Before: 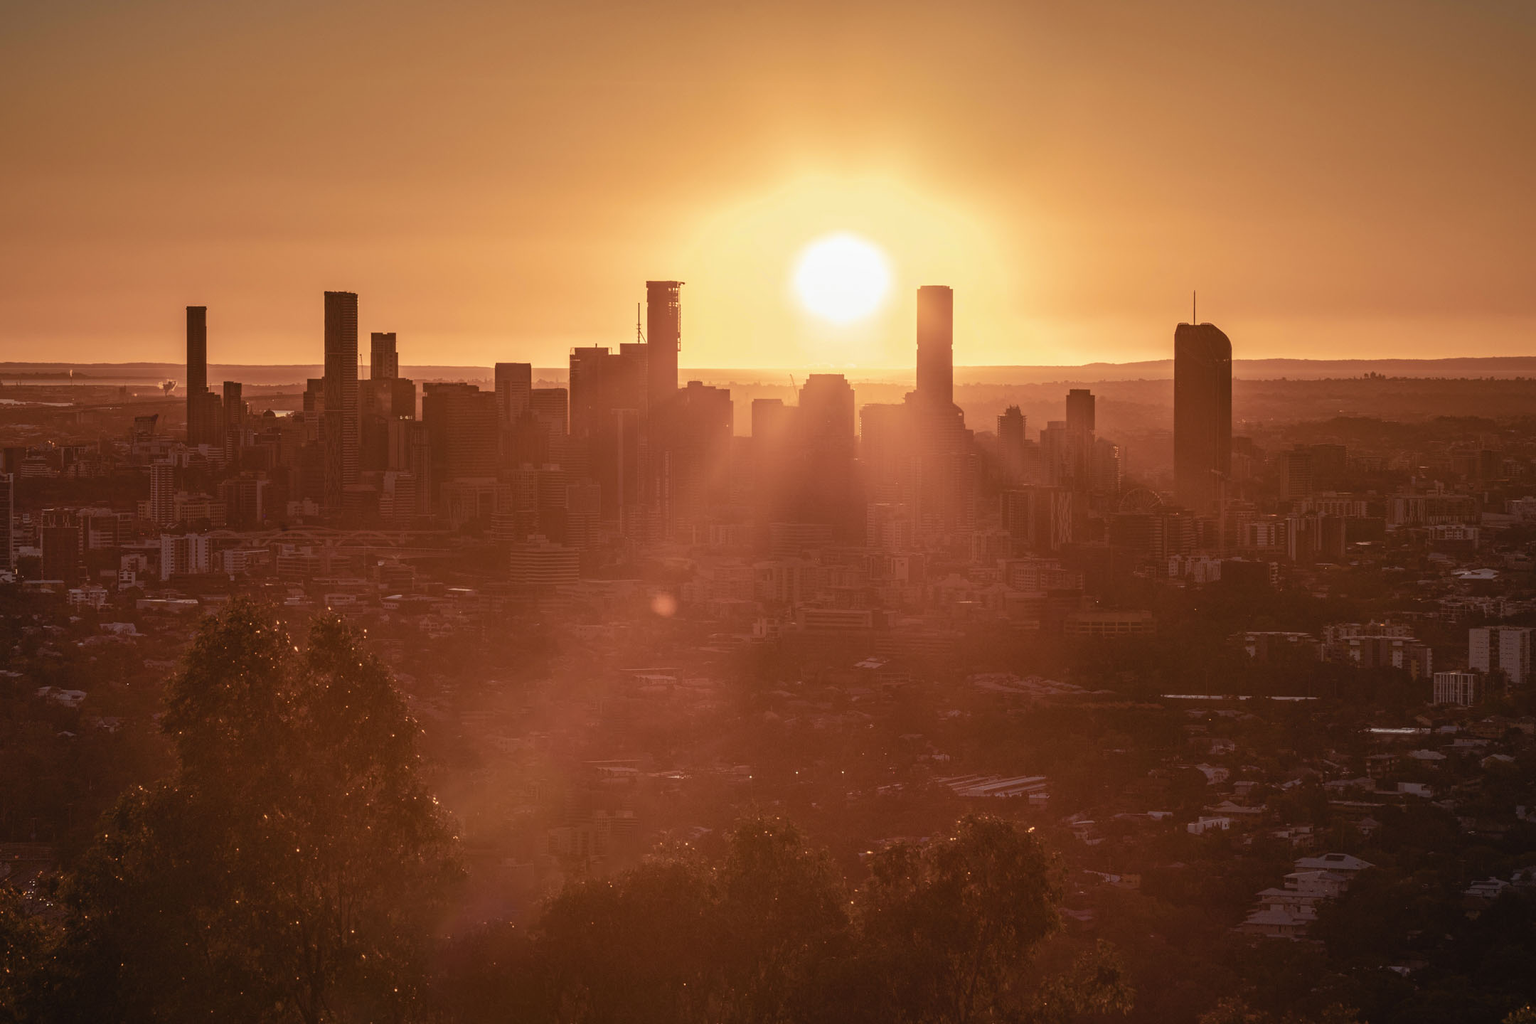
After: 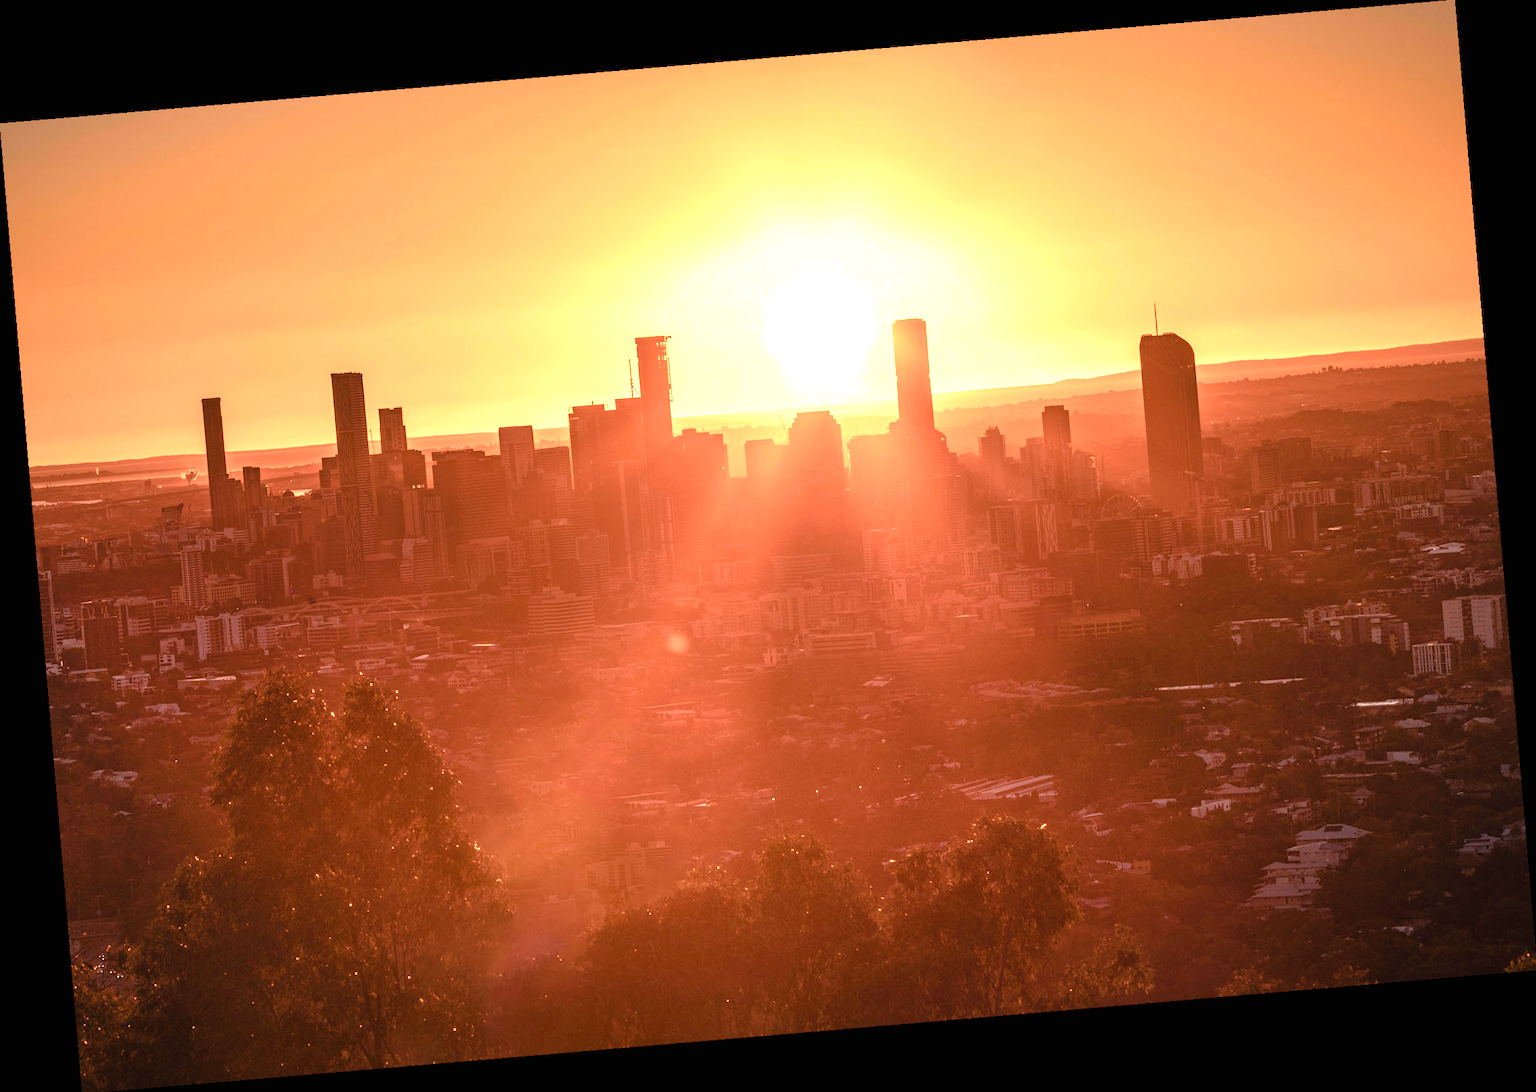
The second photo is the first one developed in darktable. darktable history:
rotate and perspective: rotation -4.86°, automatic cropping off
exposure: black level correction 0, exposure 0.5 EV, compensate exposure bias true, compensate highlight preservation false
white balance: emerald 1
